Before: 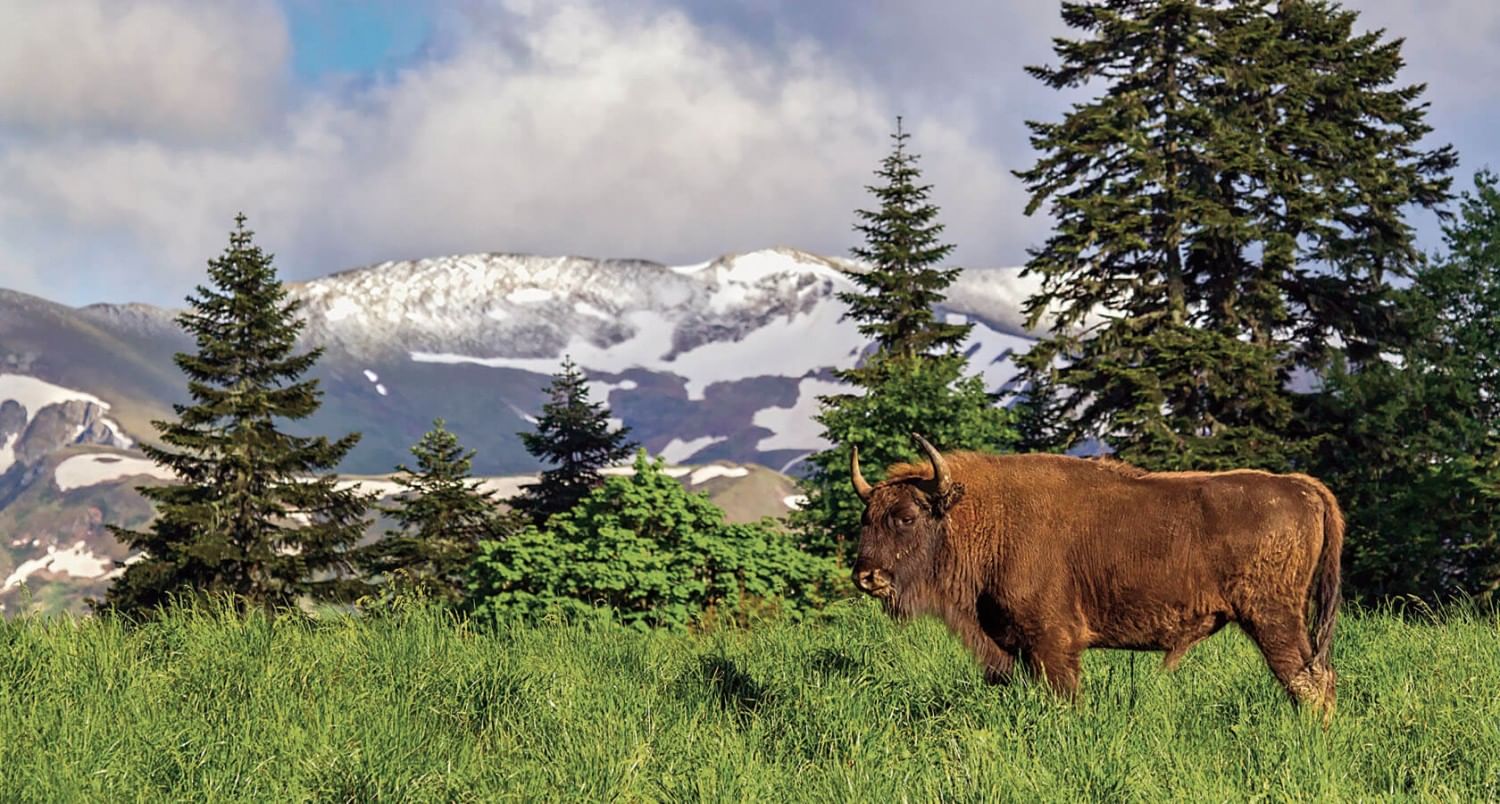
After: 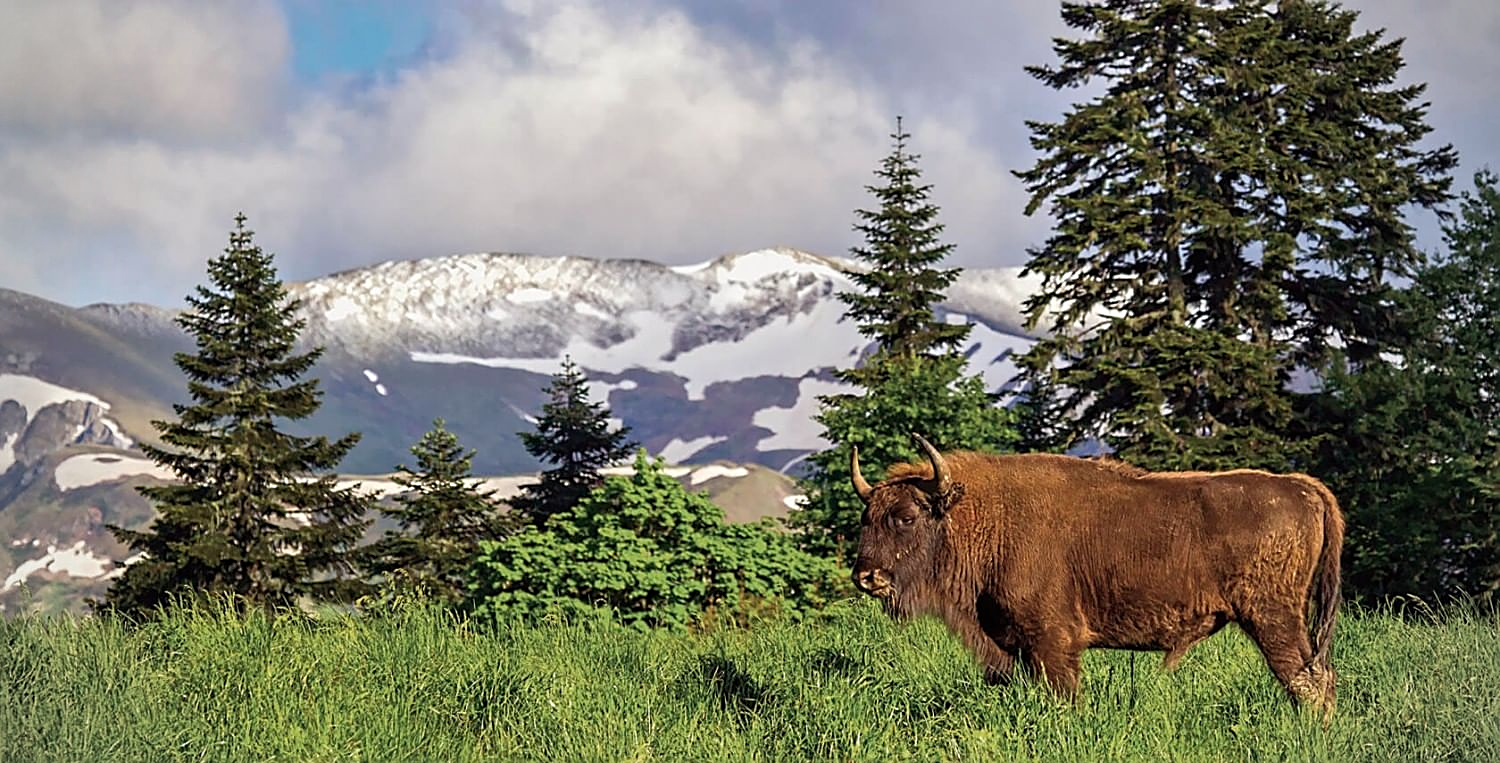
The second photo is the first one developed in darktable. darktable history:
crop and rotate: top 0%, bottom 5.097%
sharpen: on, module defaults
vignetting: fall-off radius 45%, brightness -0.33
